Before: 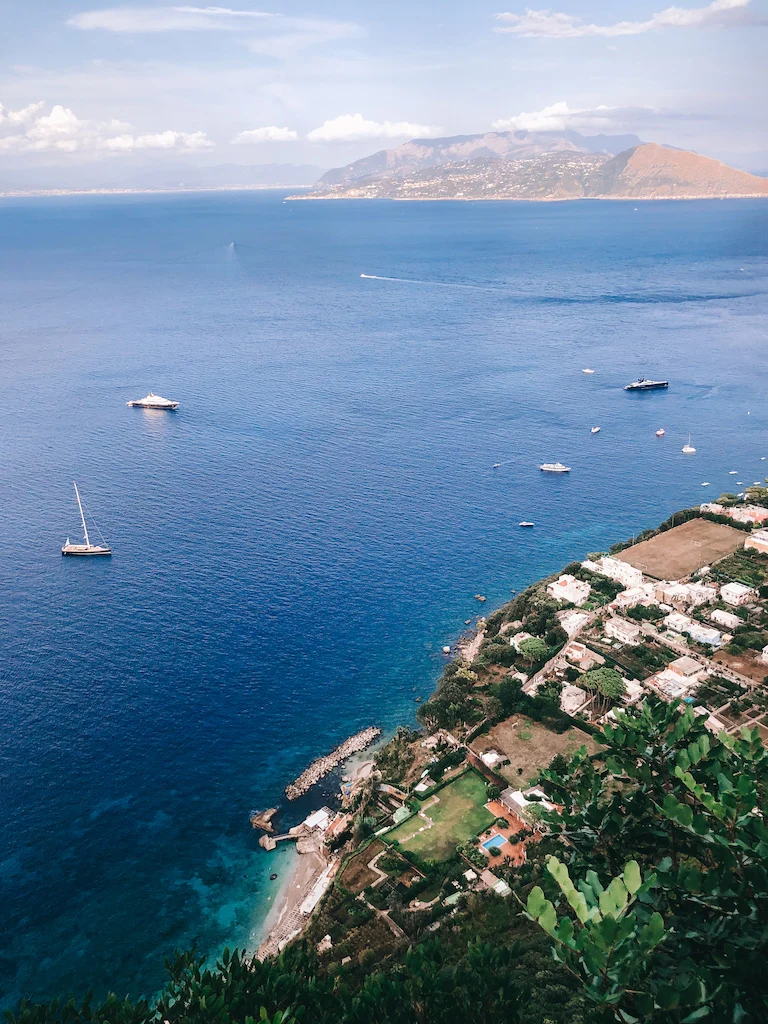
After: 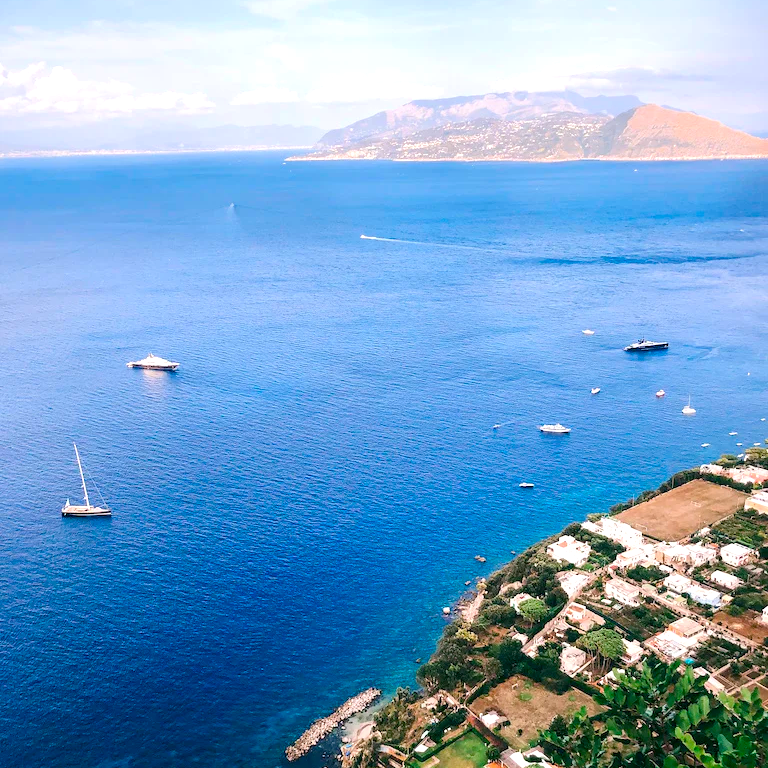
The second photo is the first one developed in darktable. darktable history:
crop: top 3.857%, bottom 21.132%
exposure: black level correction 0.003, exposure 0.383 EV, compensate highlight preservation false
color balance rgb: linear chroma grading › global chroma 10%, perceptual saturation grading › global saturation 30%, global vibrance 10%
